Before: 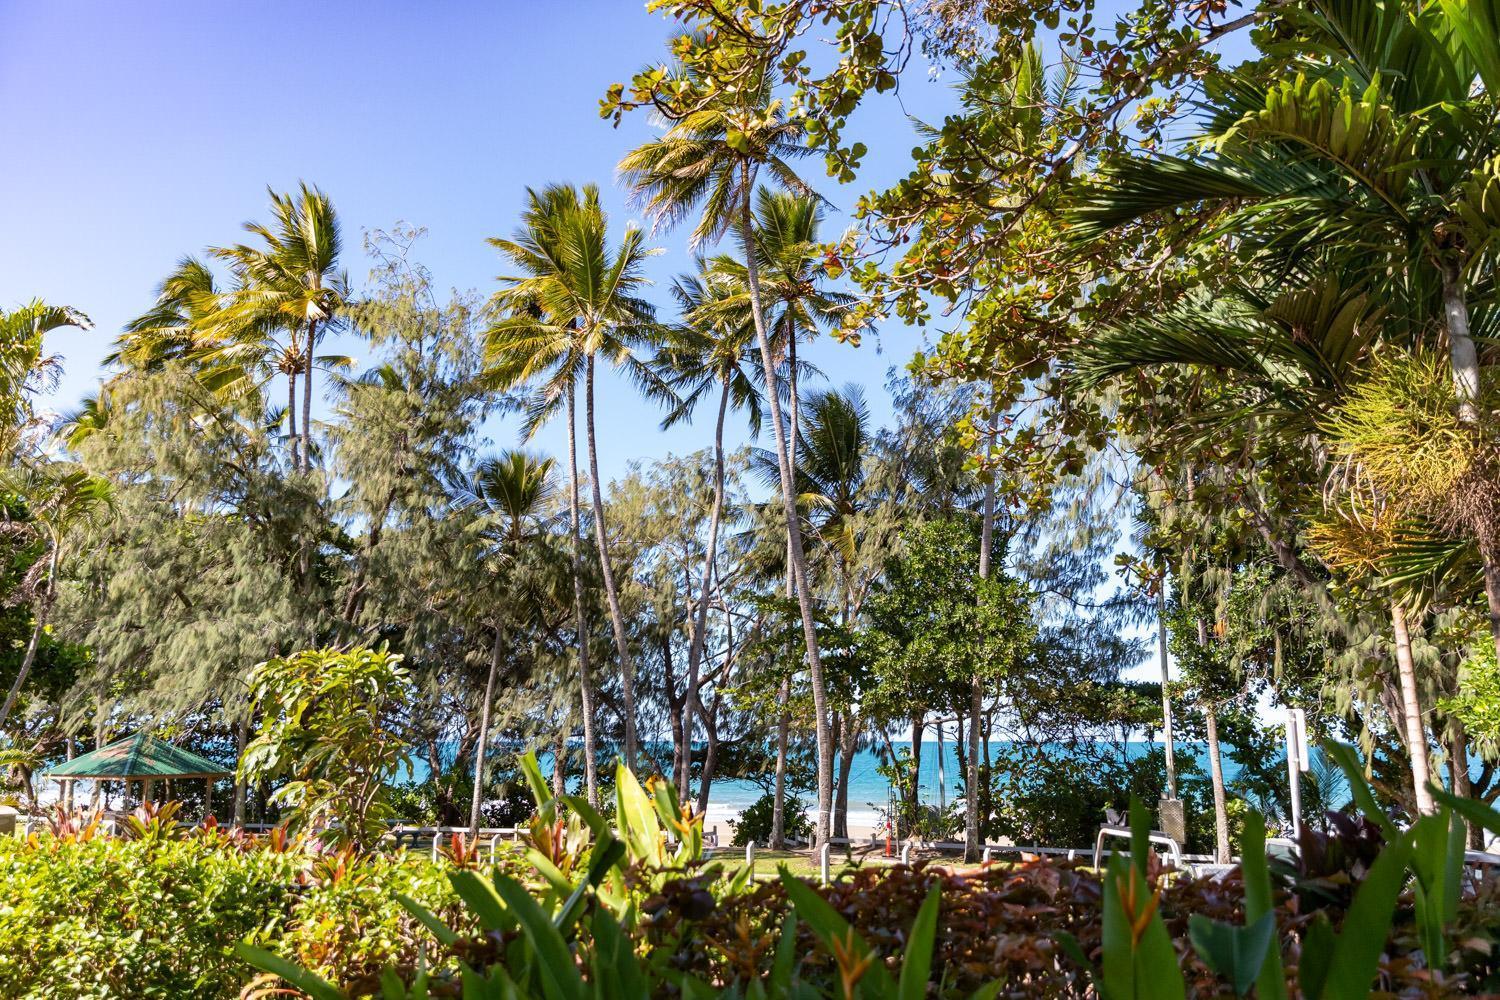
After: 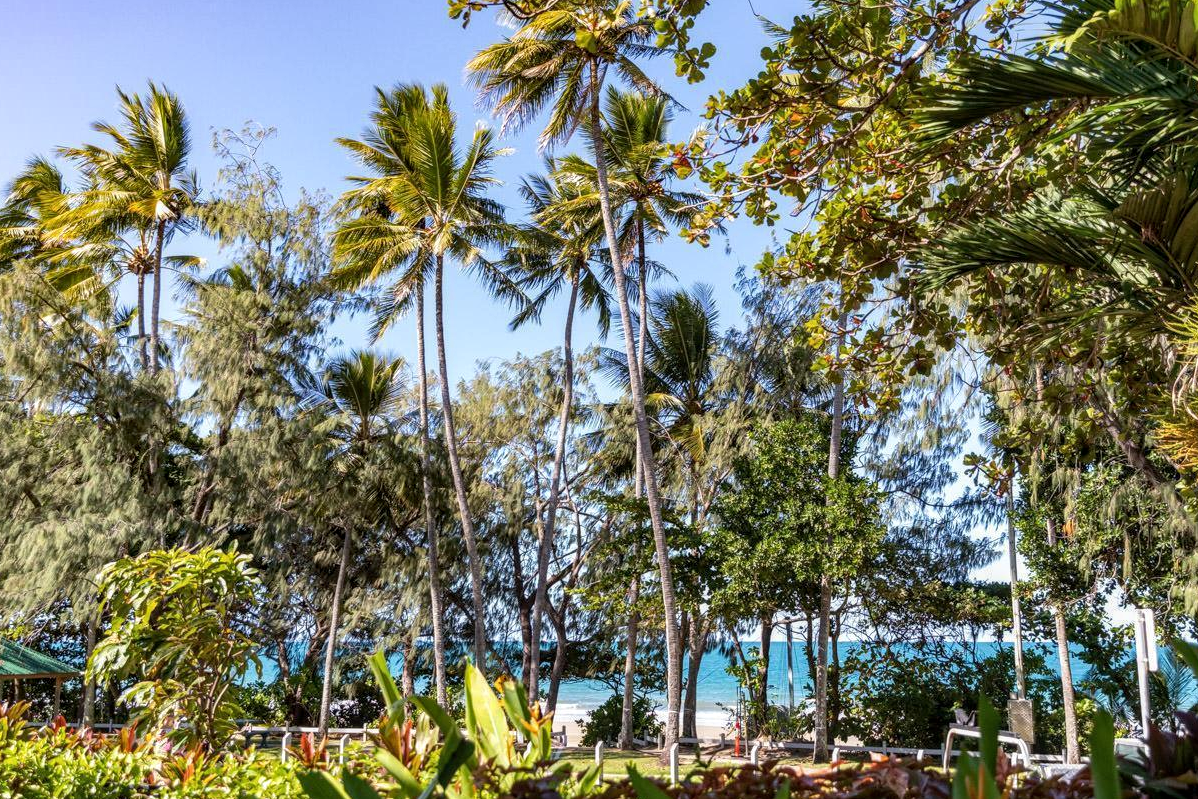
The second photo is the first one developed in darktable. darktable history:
crop and rotate: left 10.071%, top 10.071%, right 10.02%, bottom 10.02%
local contrast: on, module defaults
